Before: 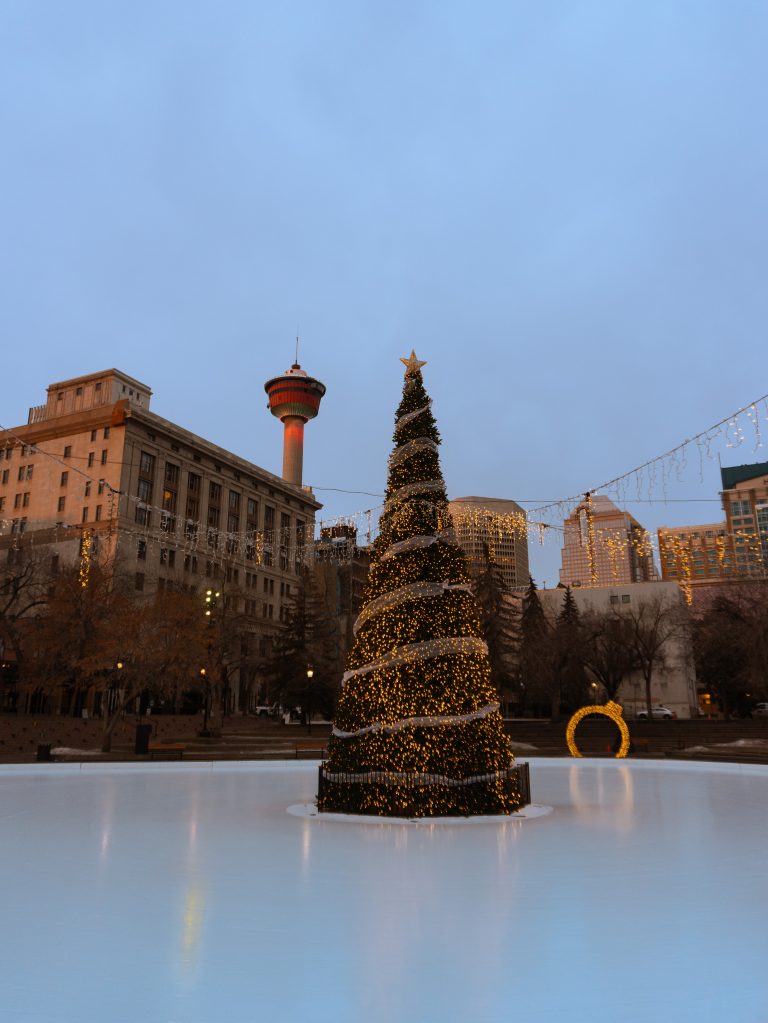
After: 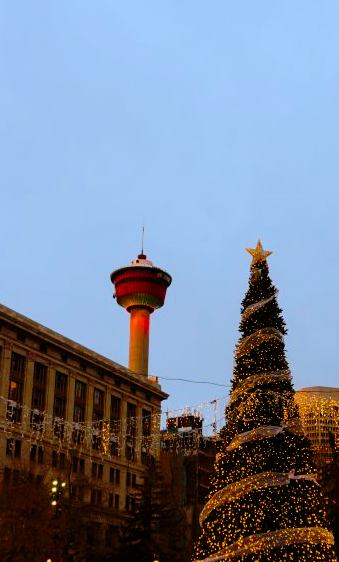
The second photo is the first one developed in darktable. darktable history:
color balance rgb: global offset › luminance -0.263%, linear chroma grading › global chroma 9.794%, perceptual saturation grading › global saturation 30.988%, global vibrance 20%
tone curve: curves: ch0 [(0, 0) (0.105, 0.044) (0.195, 0.128) (0.283, 0.283) (0.384, 0.404) (0.485, 0.531) (0.635, 0.7) (0.832, 0.858) (1, 0.977)]; ch1 [(0, 0) (0.161, 0.092) (0.35, 0.33) (0.379, 0.401) (0.448, 0.478) (0.498, 0.503) (0.531, 0.537) (0.586, 0.563) (0.687, 0.648) (1, 1)]; ch2 [(0, 0) (0.359, 0.372) (0.437, 0.437) (0.483, 0.484) (0.53, 0.515) (0.556, 0.553) (0.635, 0.589) (1, 1)], preserve colors none
crop: left 20.069%, top 10.798%, right 35.748%, bottom 34.228%
